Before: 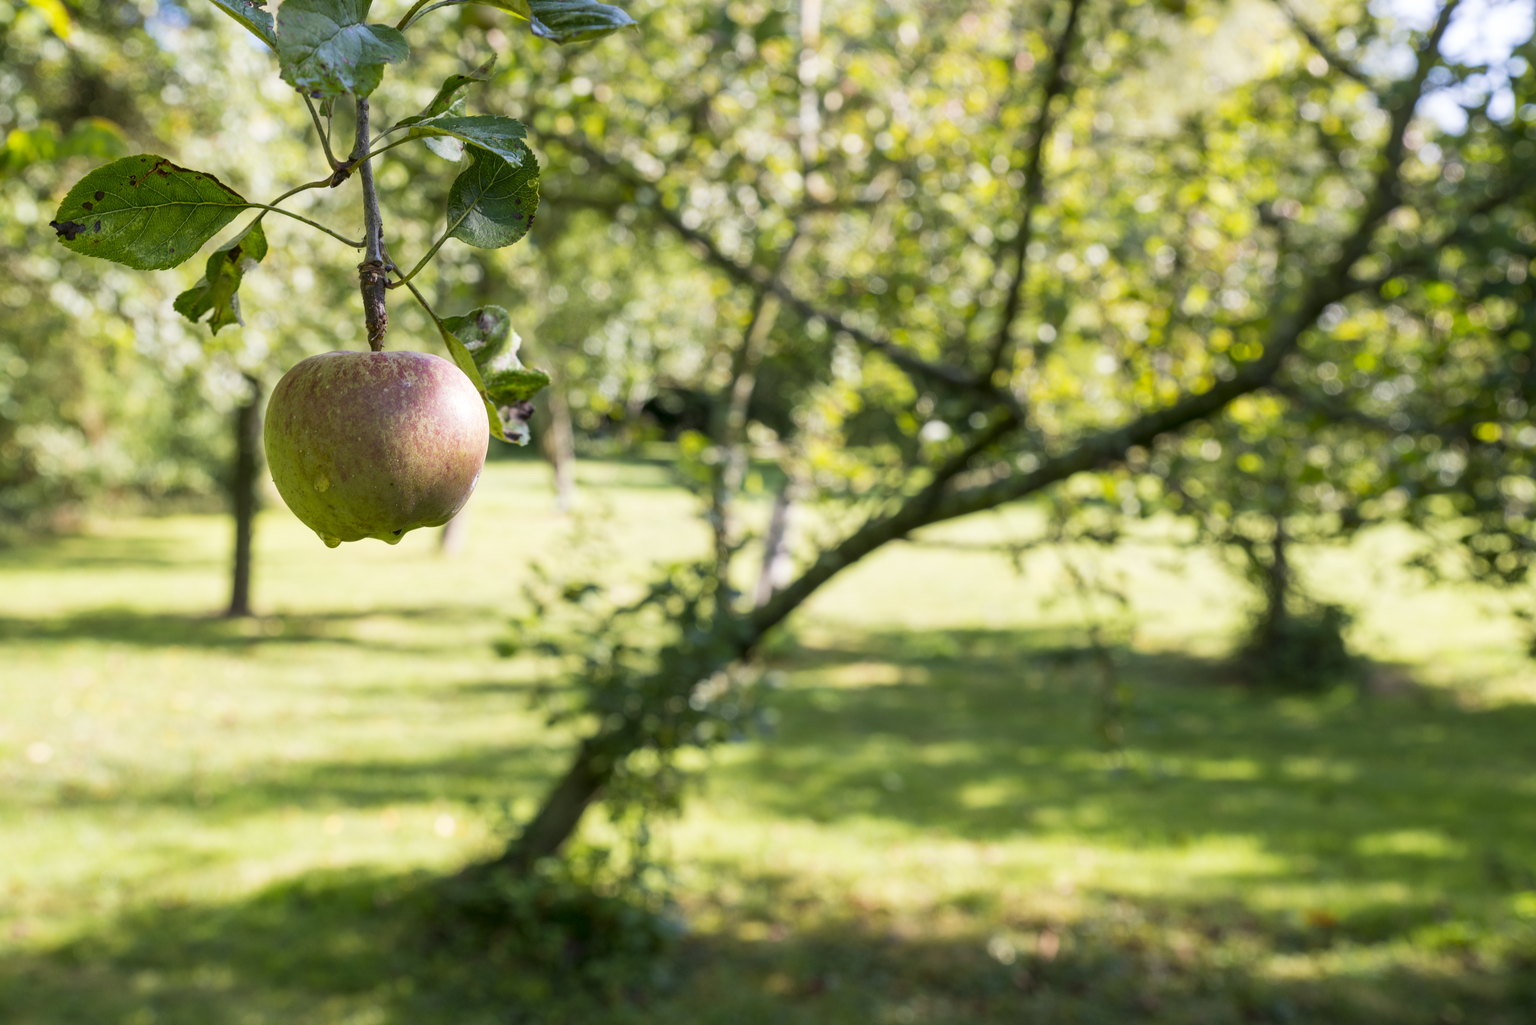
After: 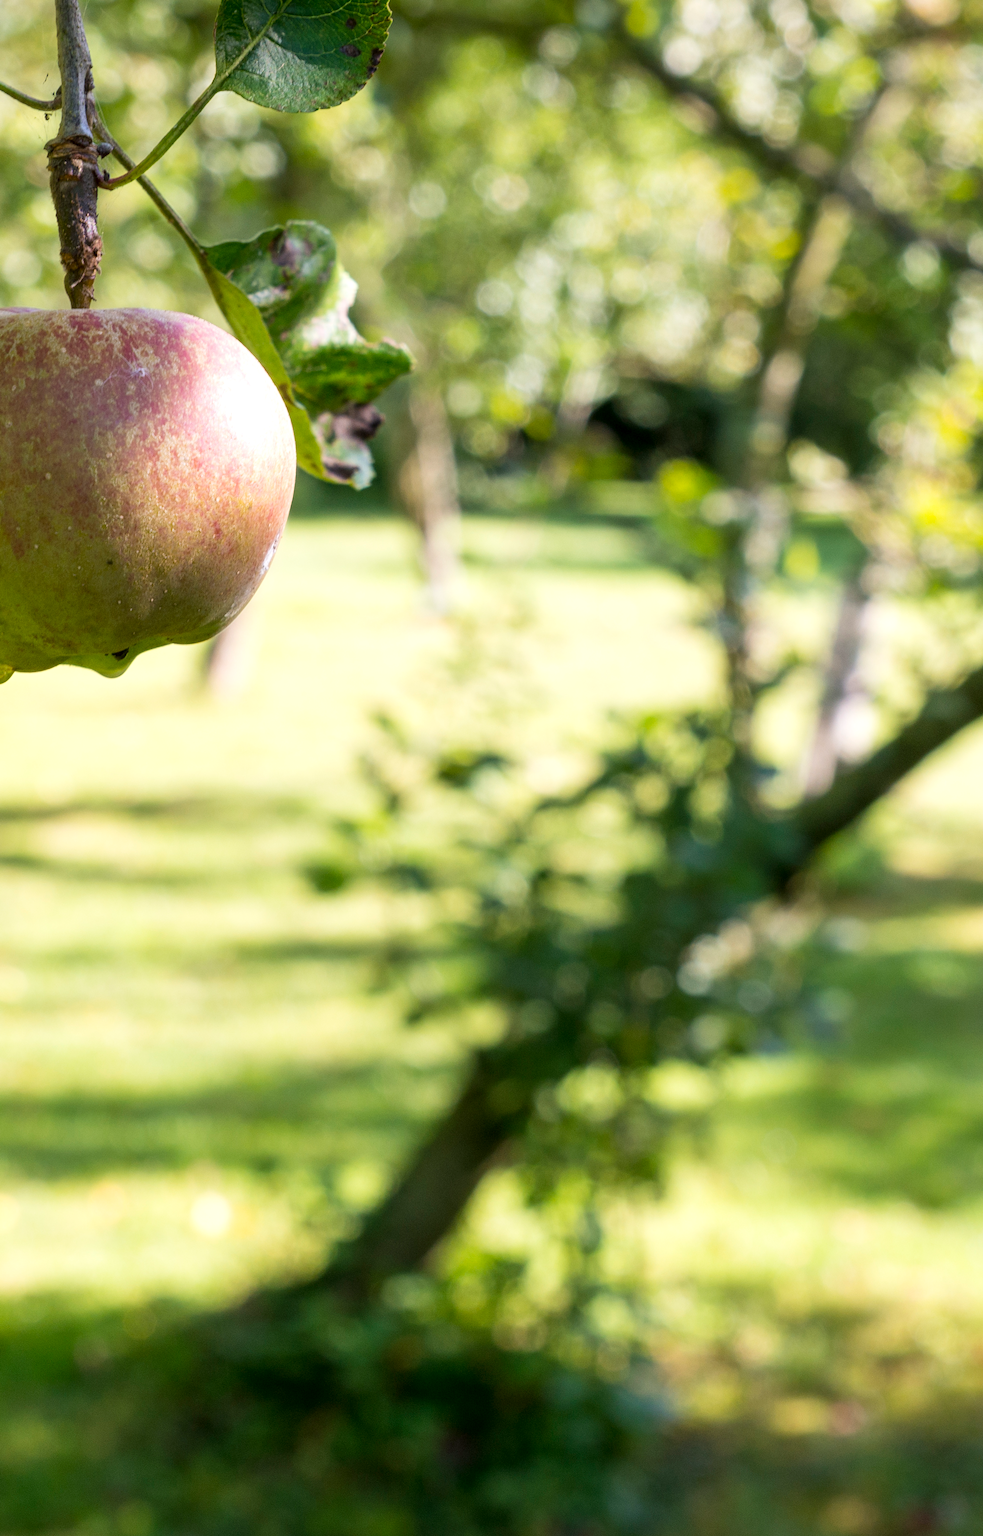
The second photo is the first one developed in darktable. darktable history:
crop and rotate: left 21.77%, top 18.528%, right 44.676%, bottom 2.997%
exposure: black level correction 0.001, exposure 0.191 EV, compensate highlight preservation false
